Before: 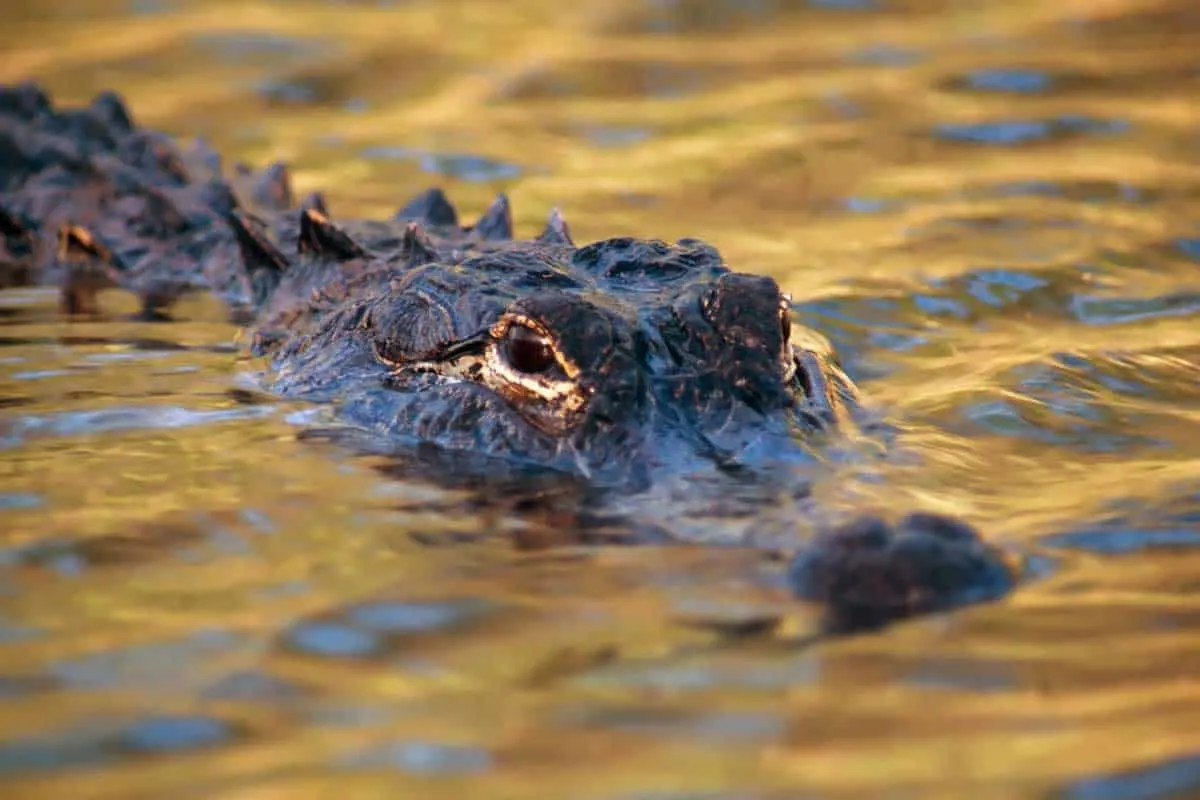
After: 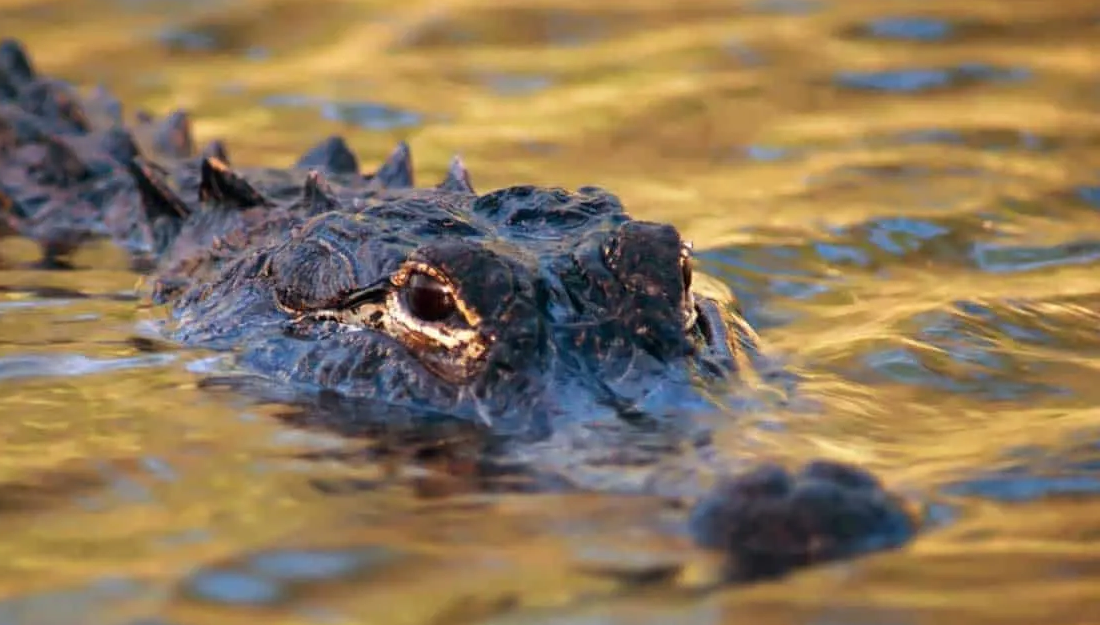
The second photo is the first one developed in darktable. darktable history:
crop: left 8.295%, top 6.548%, bottom 15.301%
